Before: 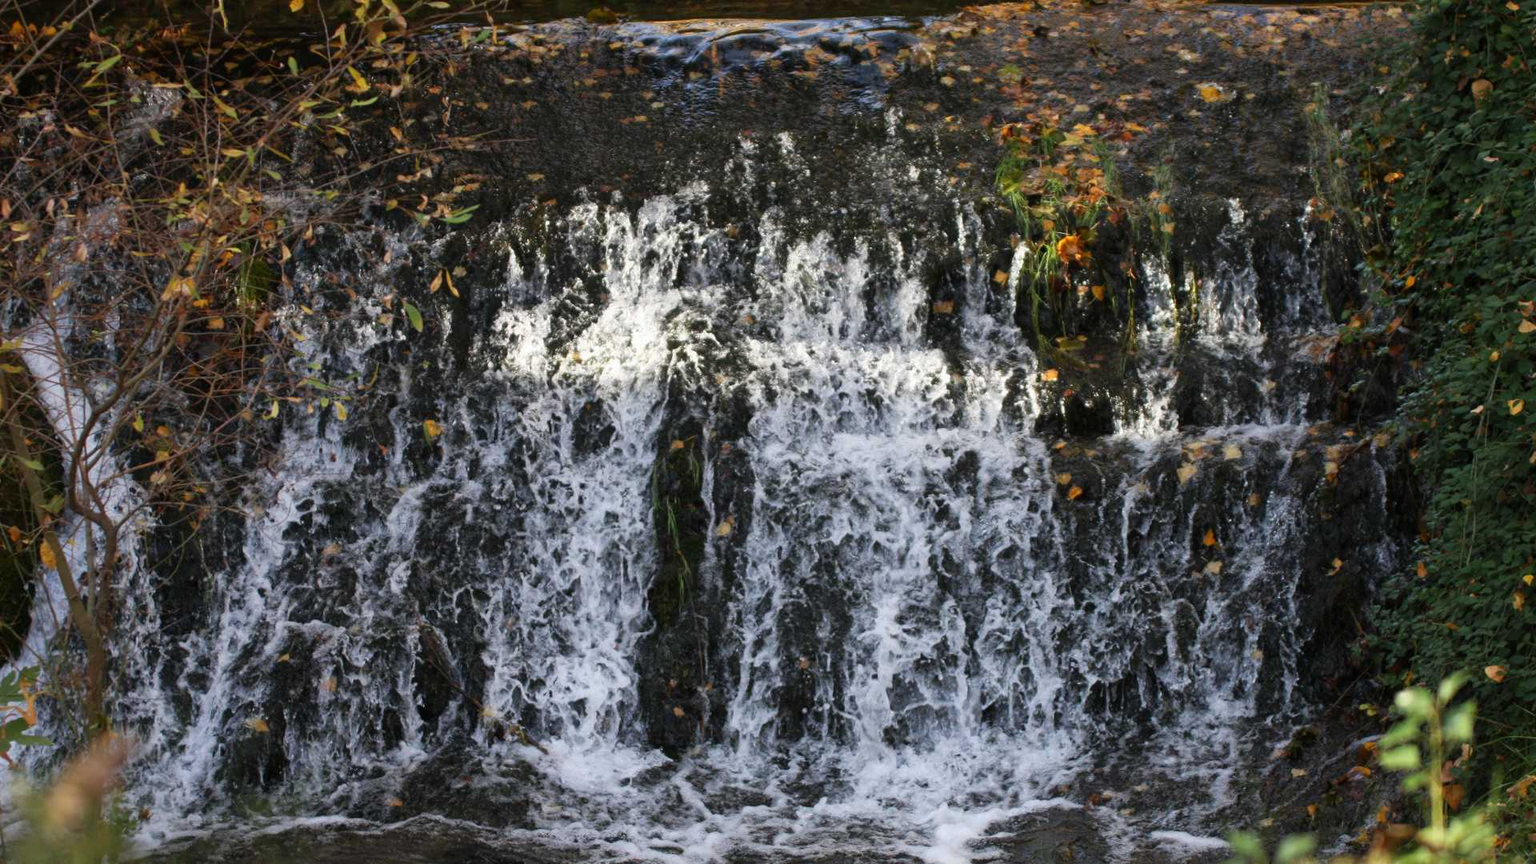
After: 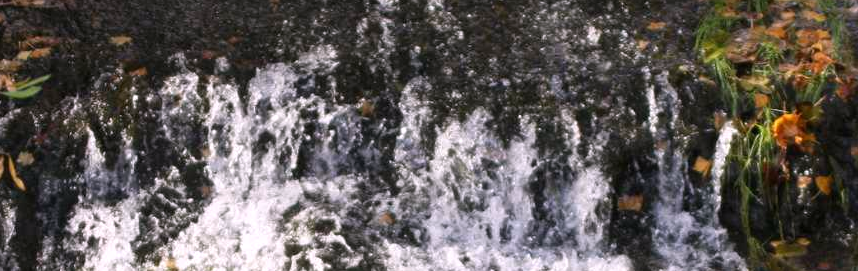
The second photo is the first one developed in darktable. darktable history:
crop: left 28.64%, top 16.832%, right 26.637%, bottom 58.055%
white balance: red 1.05, blue 1.072
